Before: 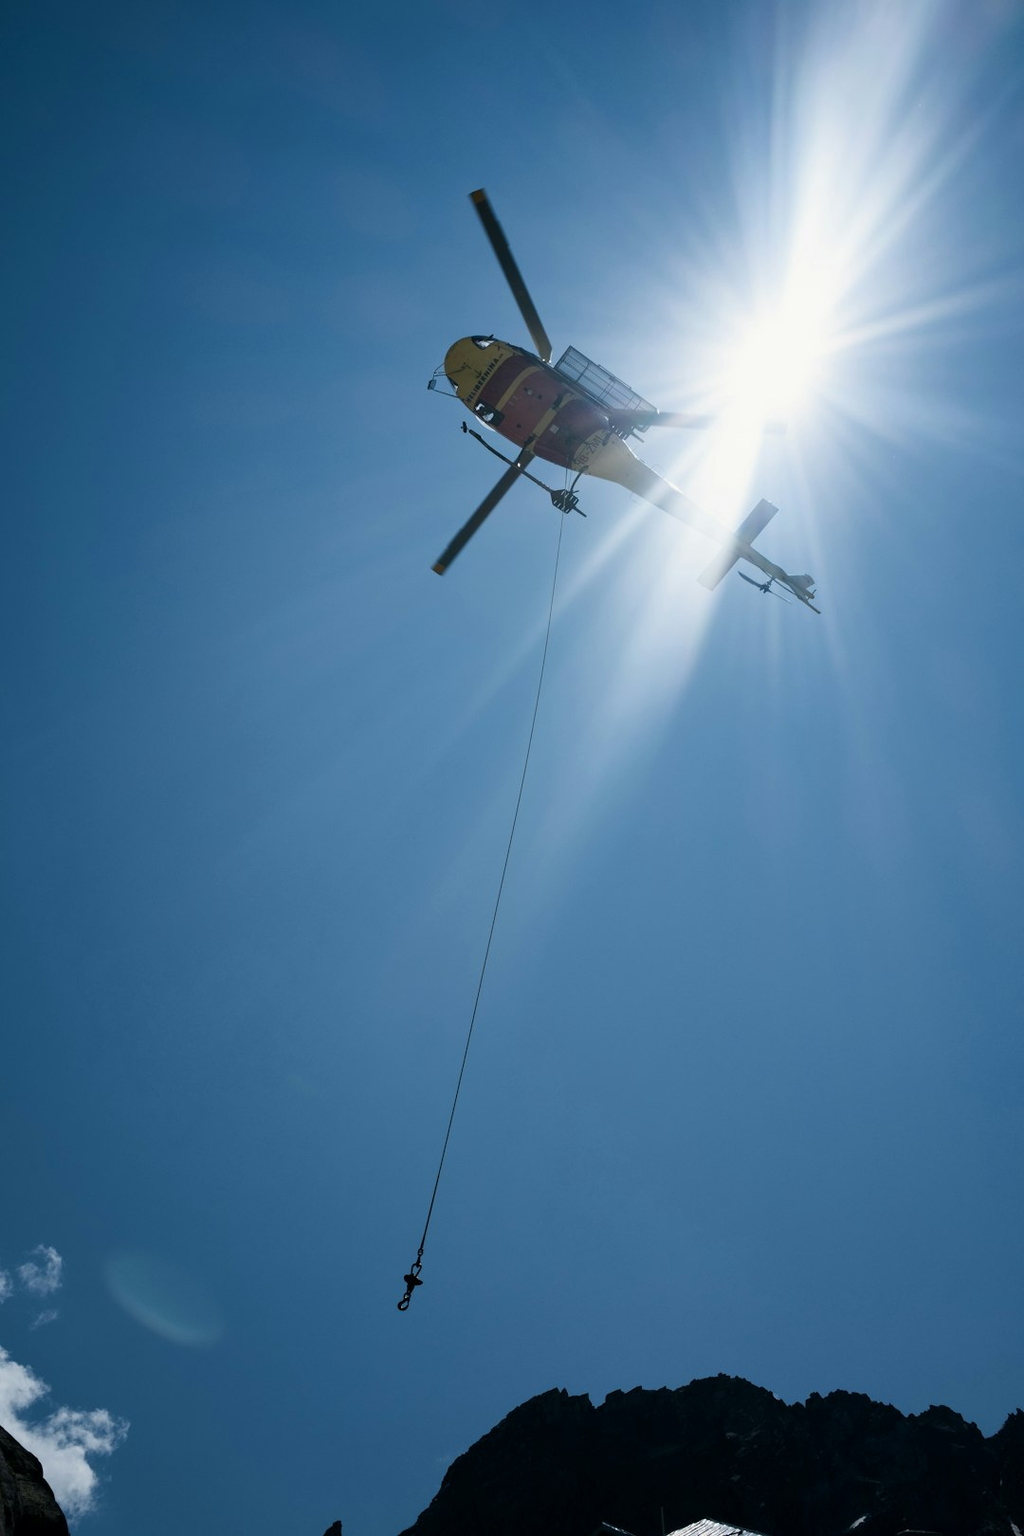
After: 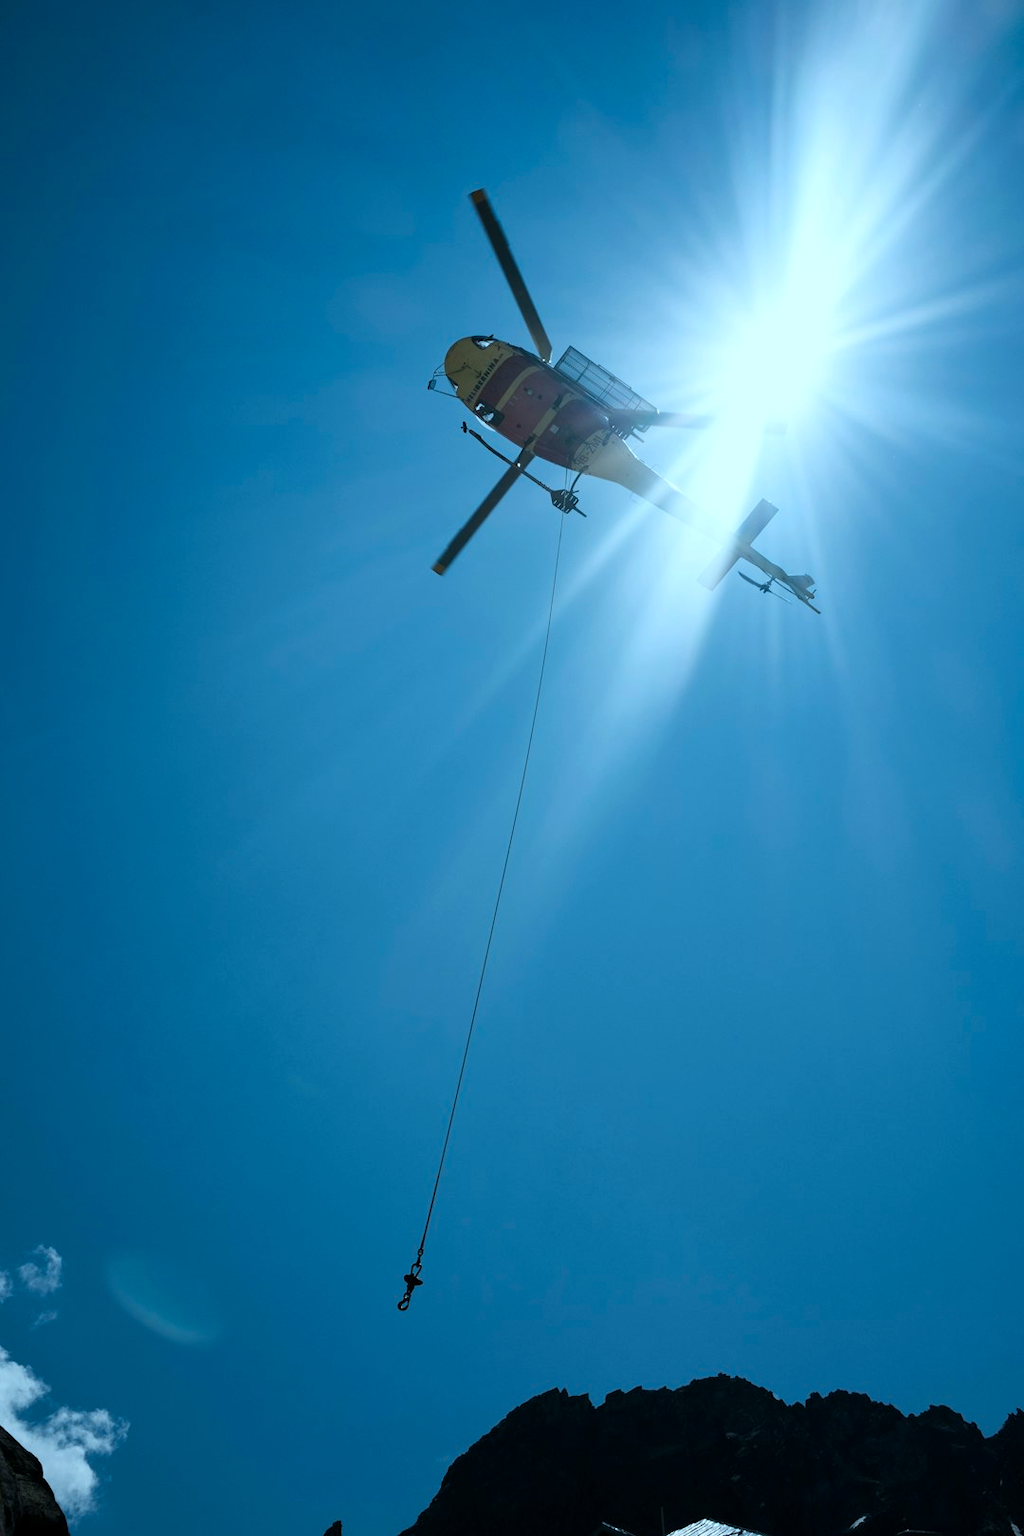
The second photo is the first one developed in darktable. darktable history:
color correction: highlights a* -11.71, highlights b* -15.58
levels: mode automatic, black 0.023%, white 99.97%, levels [0.062, 0.494, 0.925]
